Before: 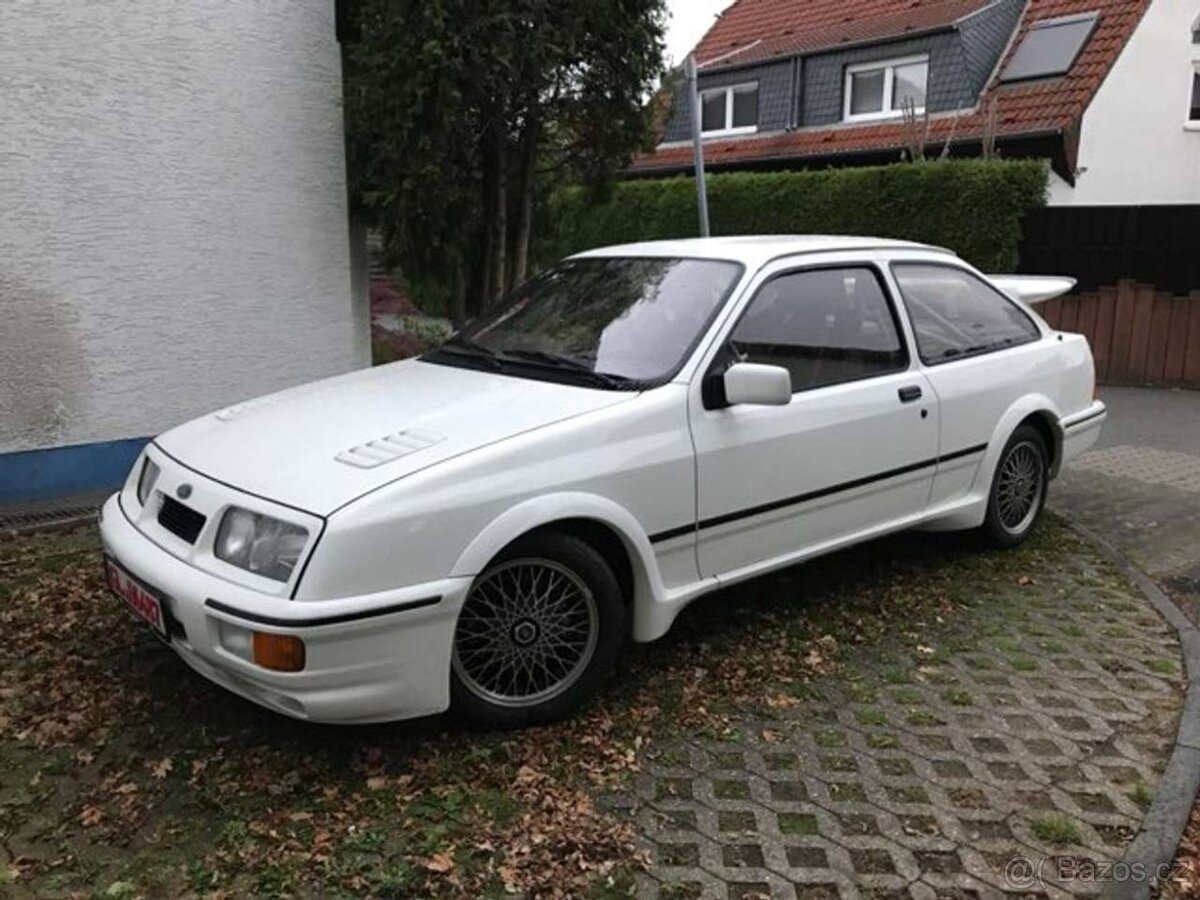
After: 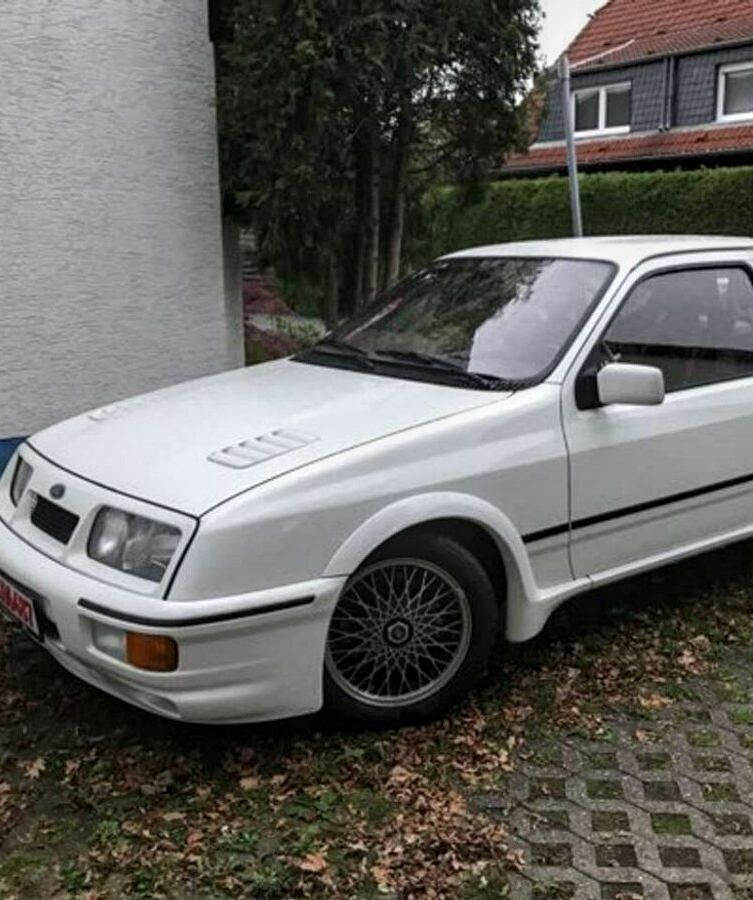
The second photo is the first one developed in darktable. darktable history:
local contrast: highlights 25%, detail 130%
crop: left 10.644%, right 26.528%
